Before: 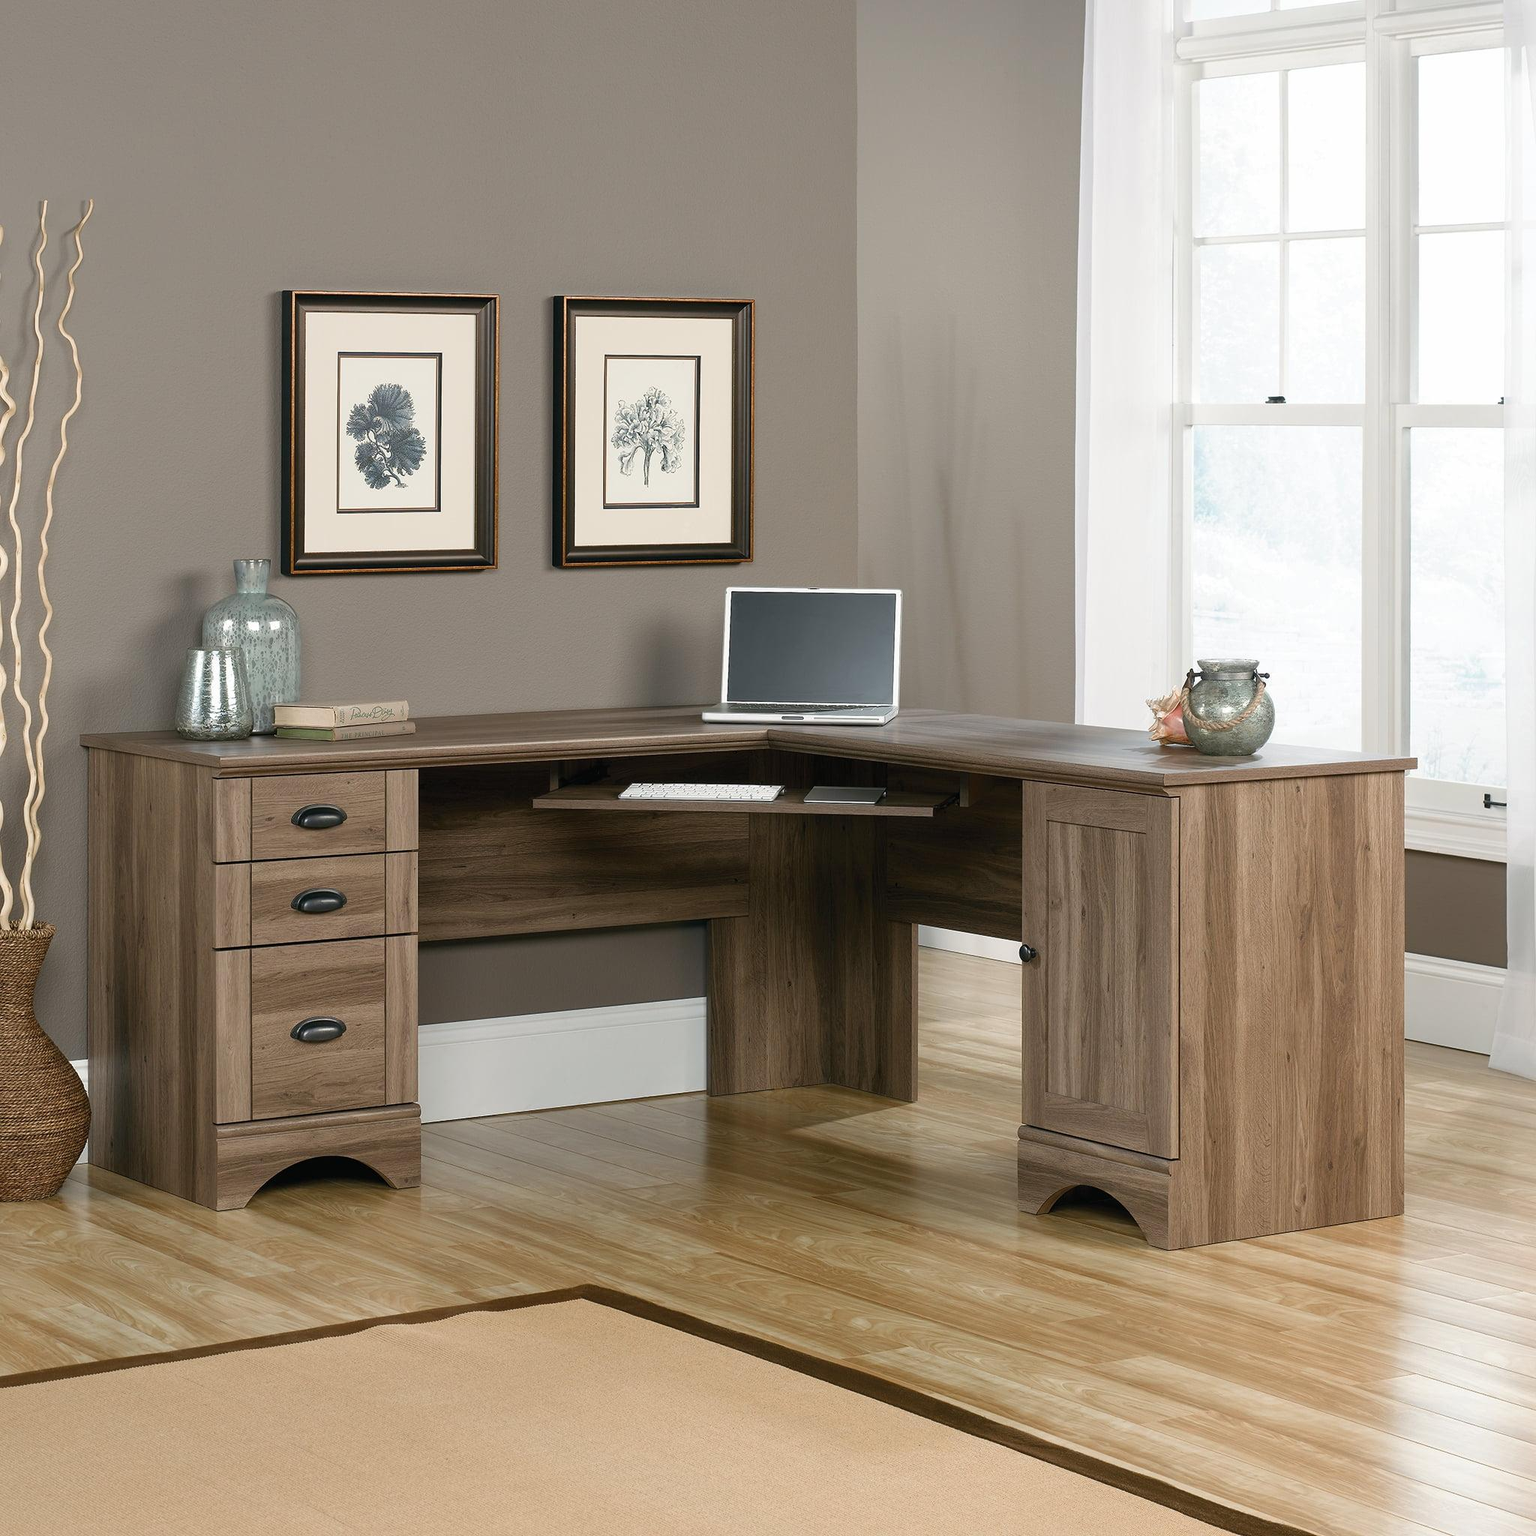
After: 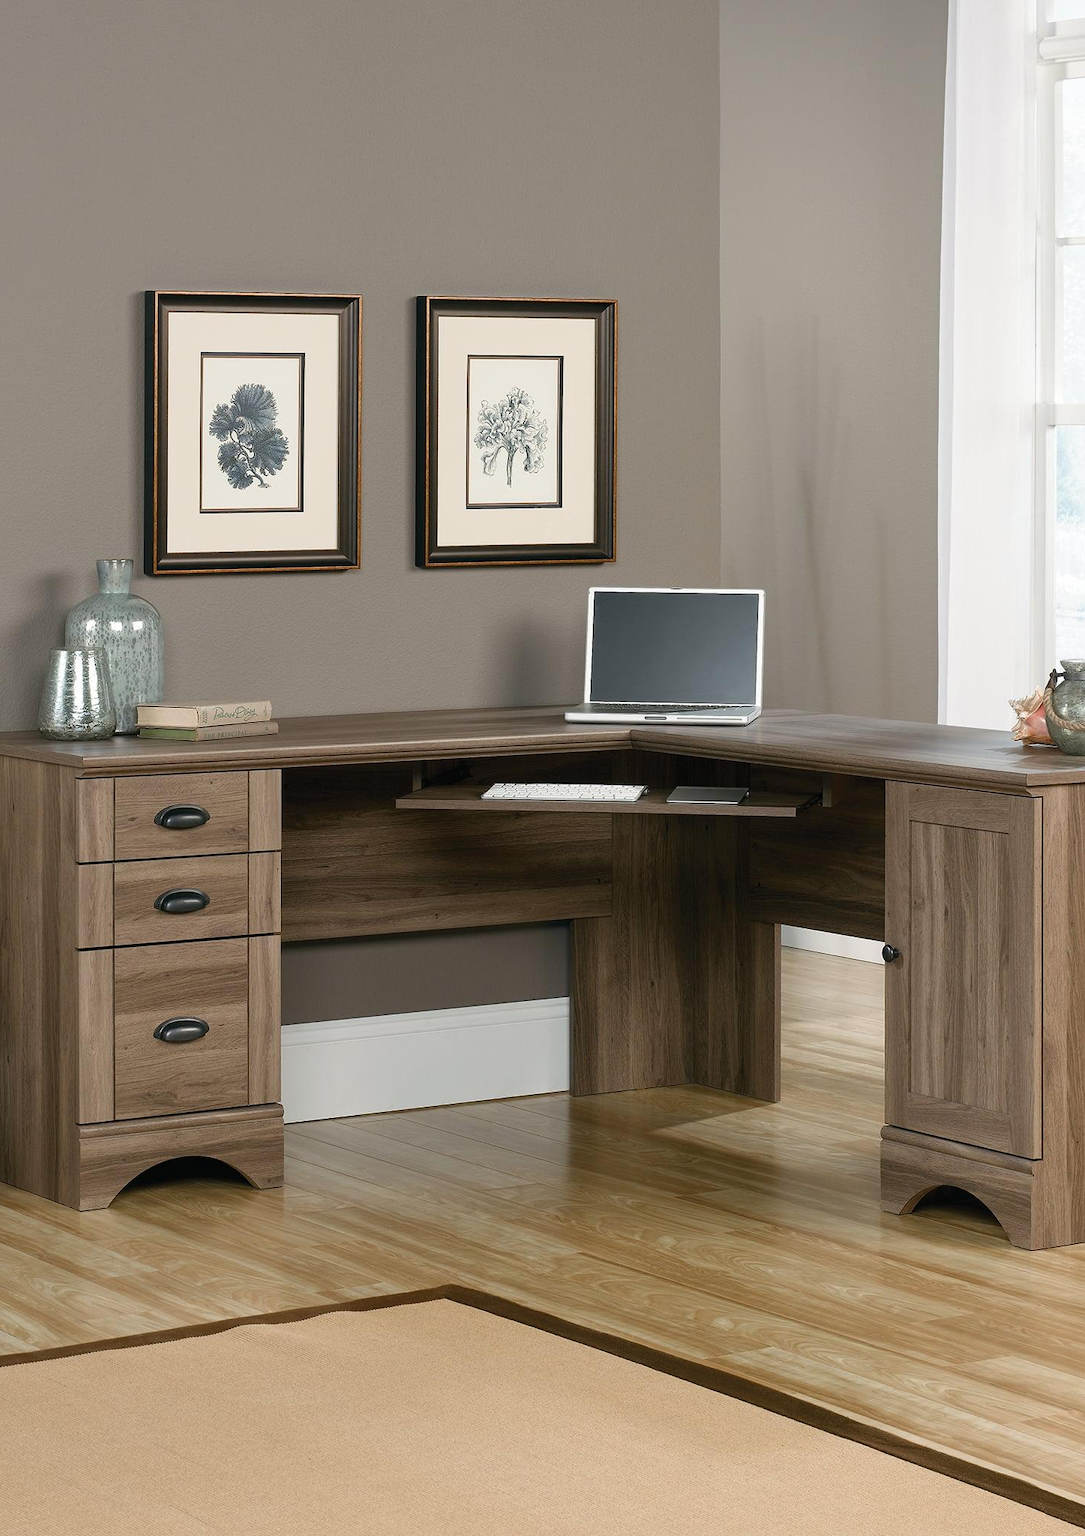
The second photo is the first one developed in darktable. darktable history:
crop and rotate: left 8.94%, right 20.37%
